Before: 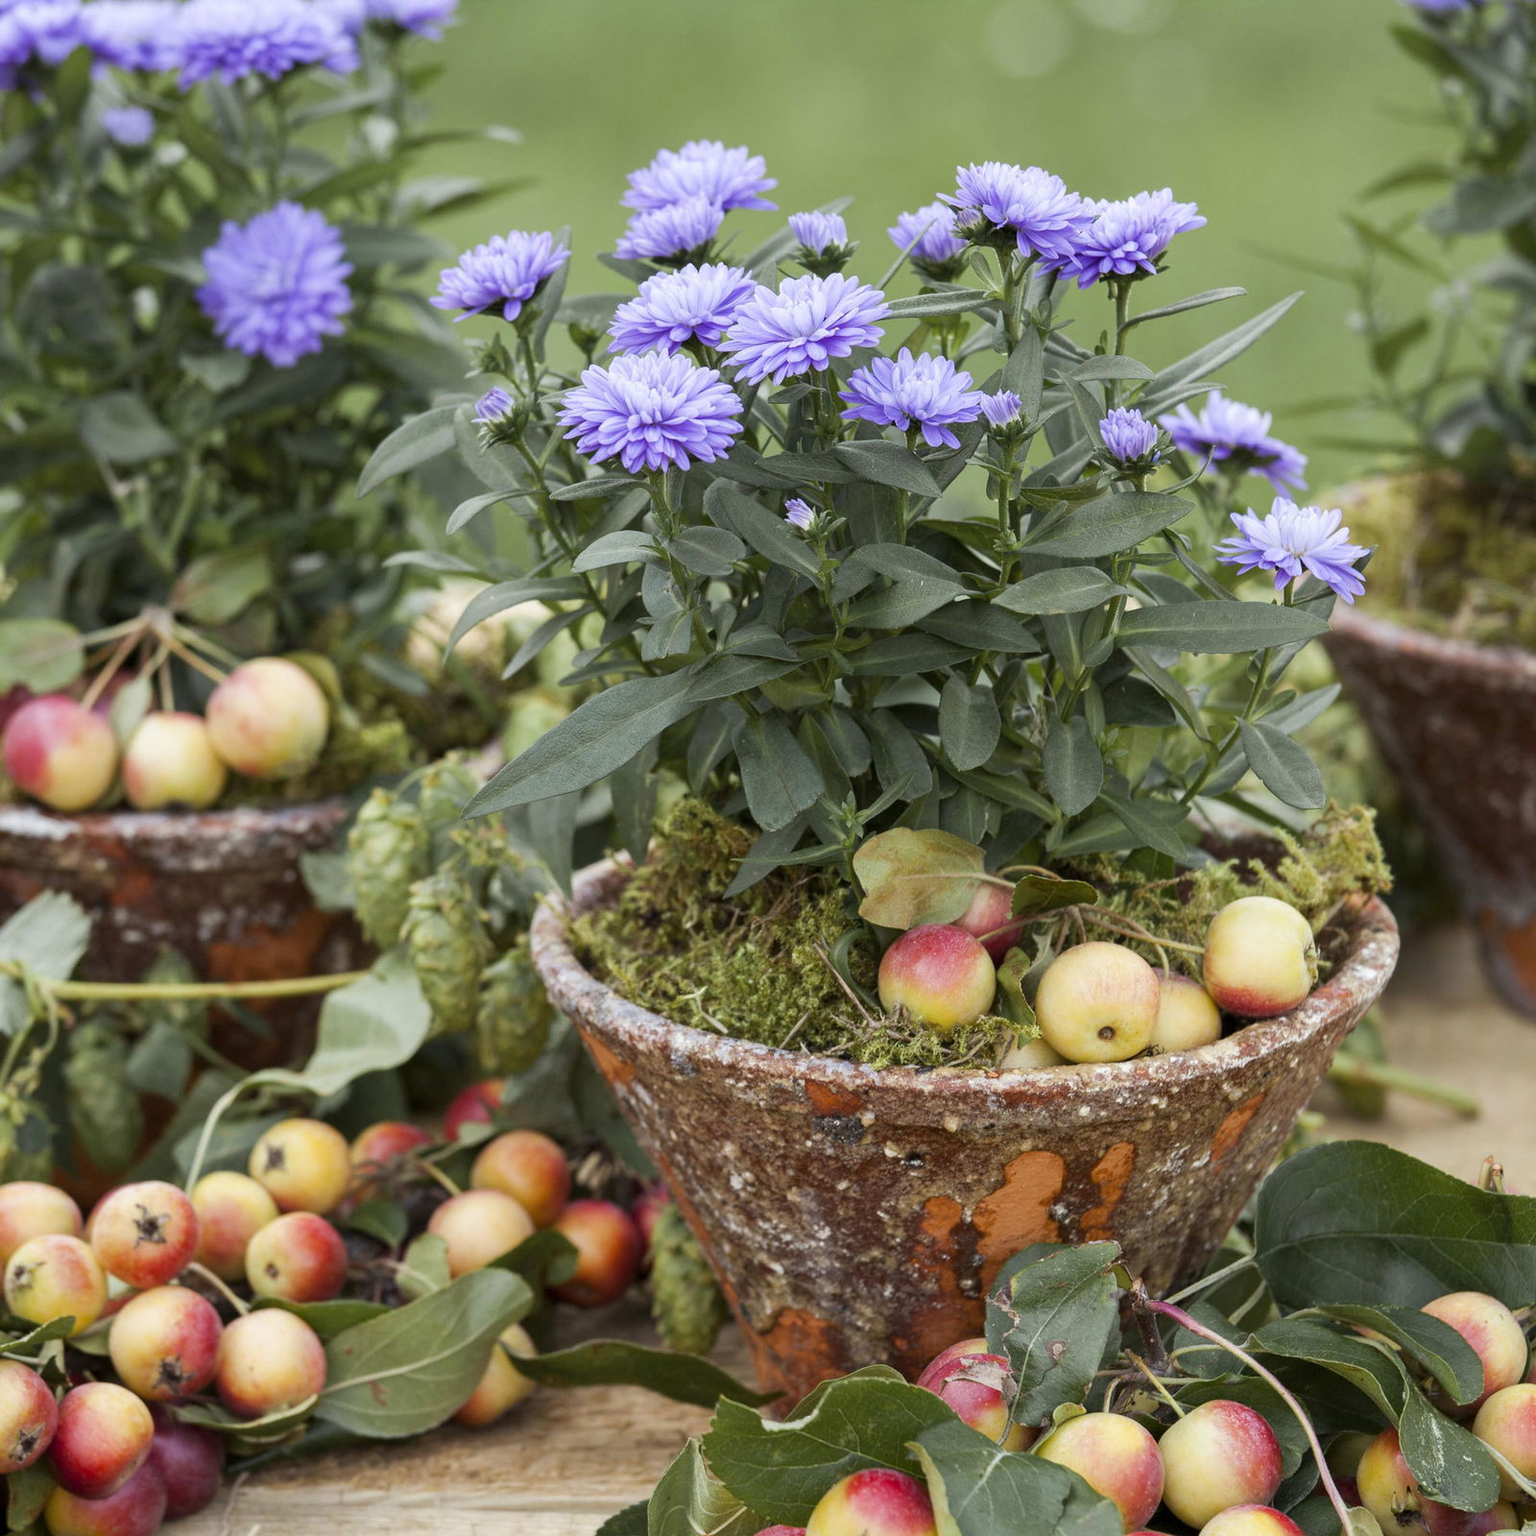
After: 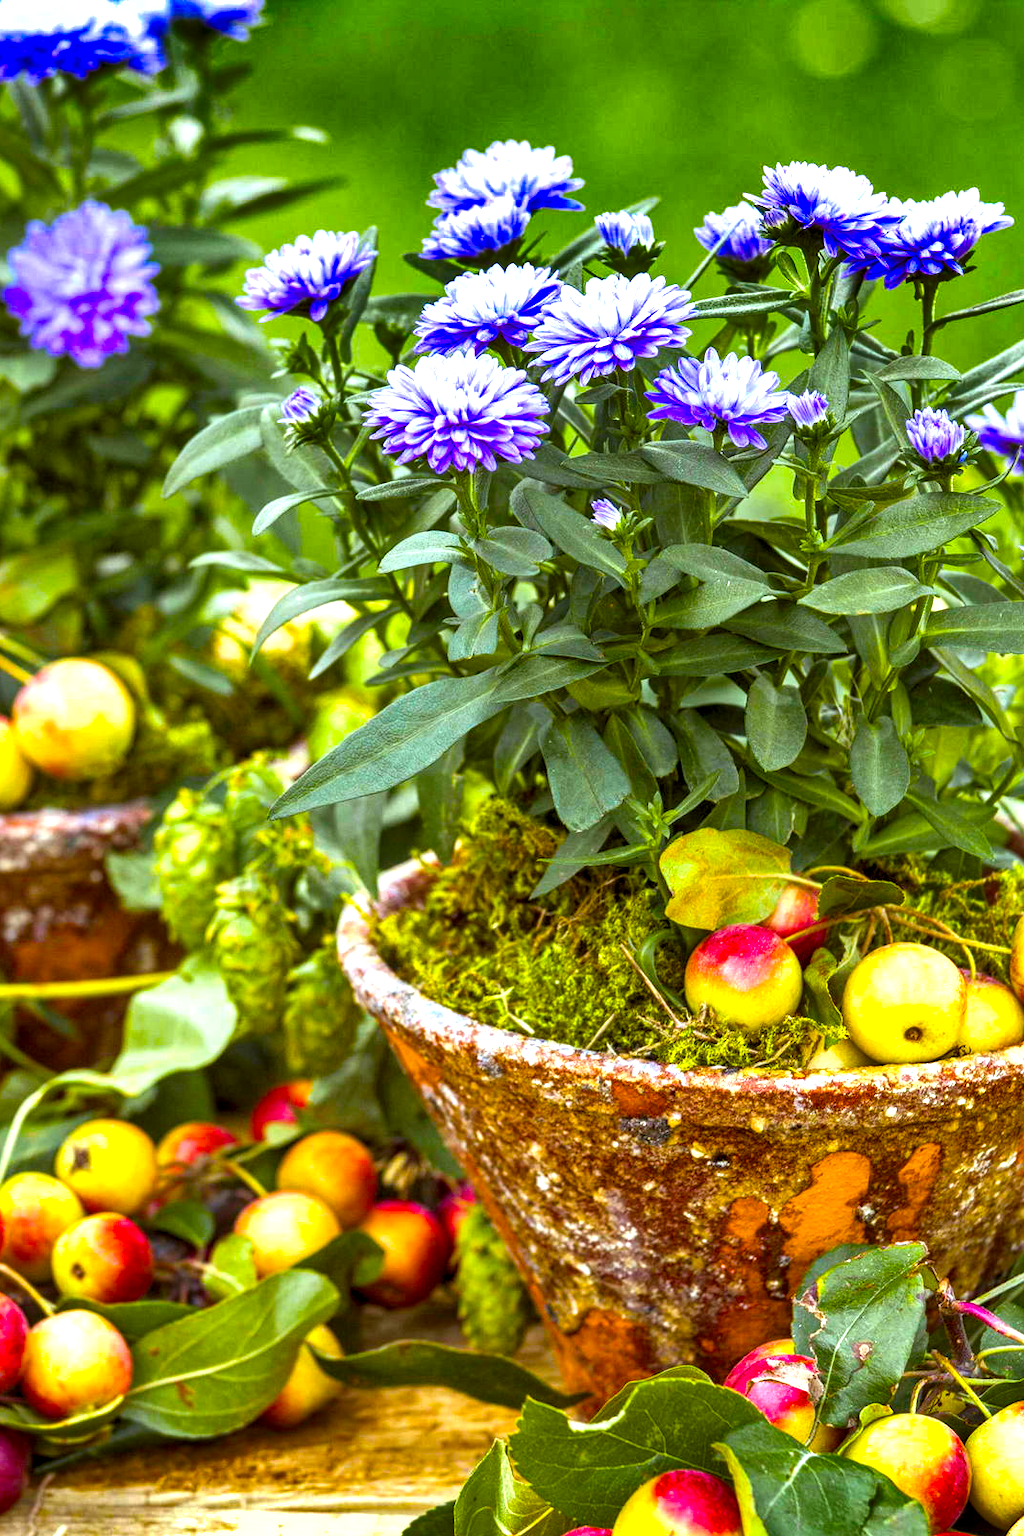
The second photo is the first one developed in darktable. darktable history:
crop and rotate: left 12.648%, right 20.685%
contrast brightness saturation: contrast 0.03, brightness 0.06, saturation 0.13
color correction: highlights a* -4.98, highlights b* -3.76, shadows a* 3.83, shadows b* 4.08
white balance: emerald 1
shadows and highlights: shadows 19.13, highlights -83.41, soften with gaussian
color balance rgb: linear chroma grading › global chroma 42%, perceptual saturation grading › global saturation 42%, perceptual brilliance grading › global brilliance 25%, global vibrance 33%
local contrast: detail 150%
